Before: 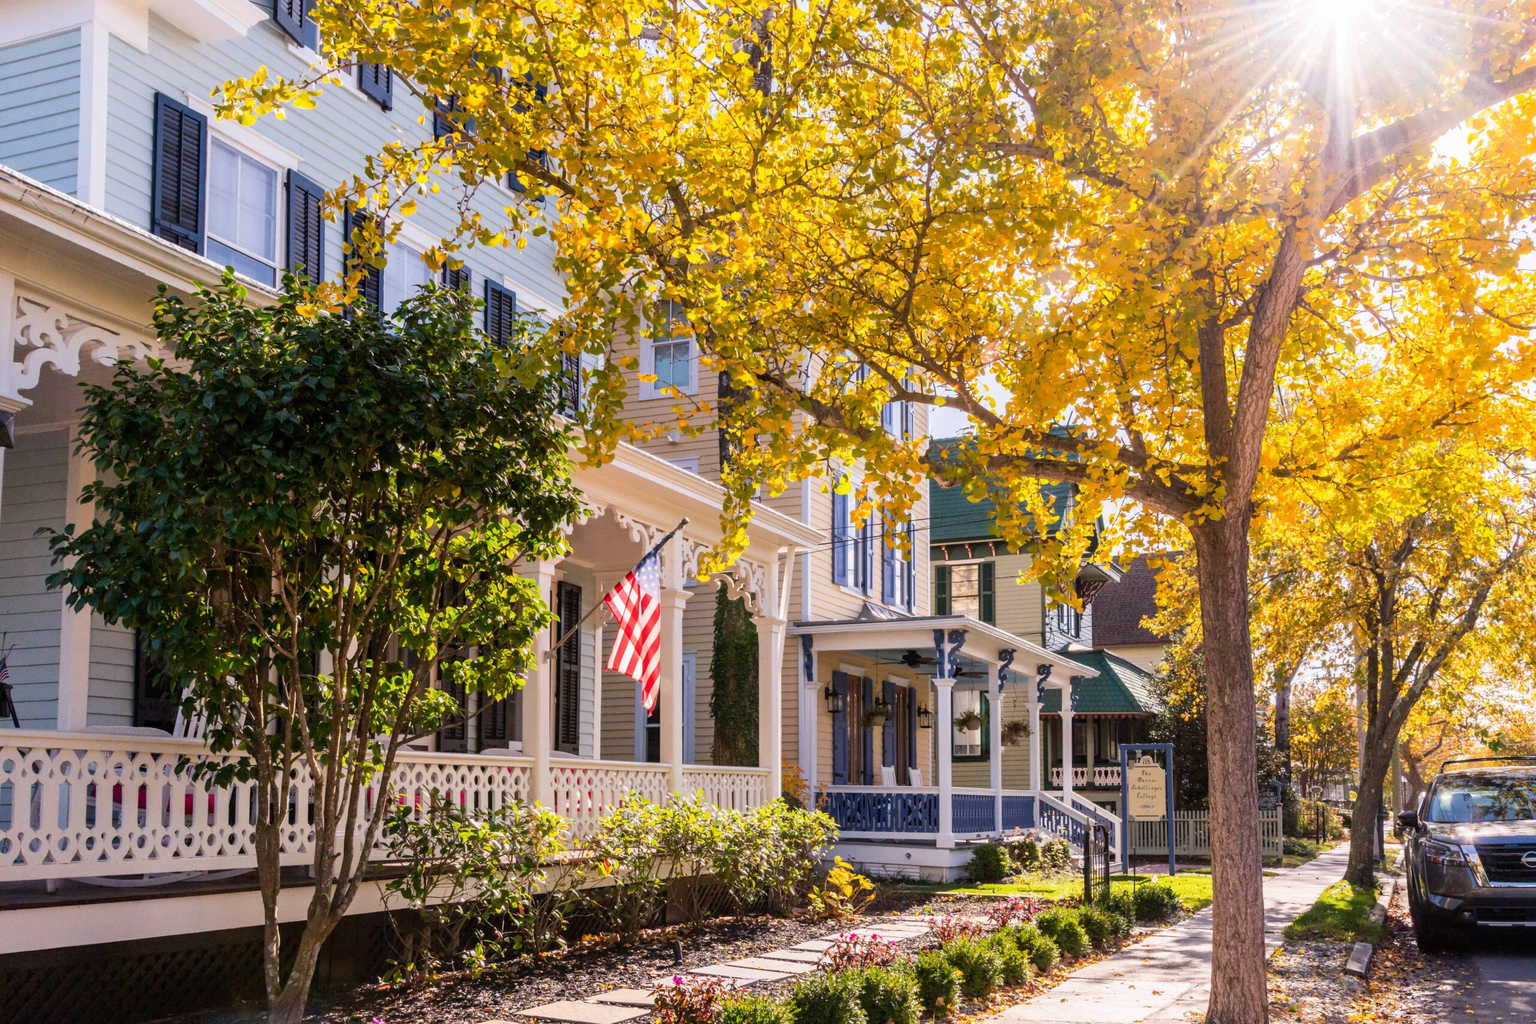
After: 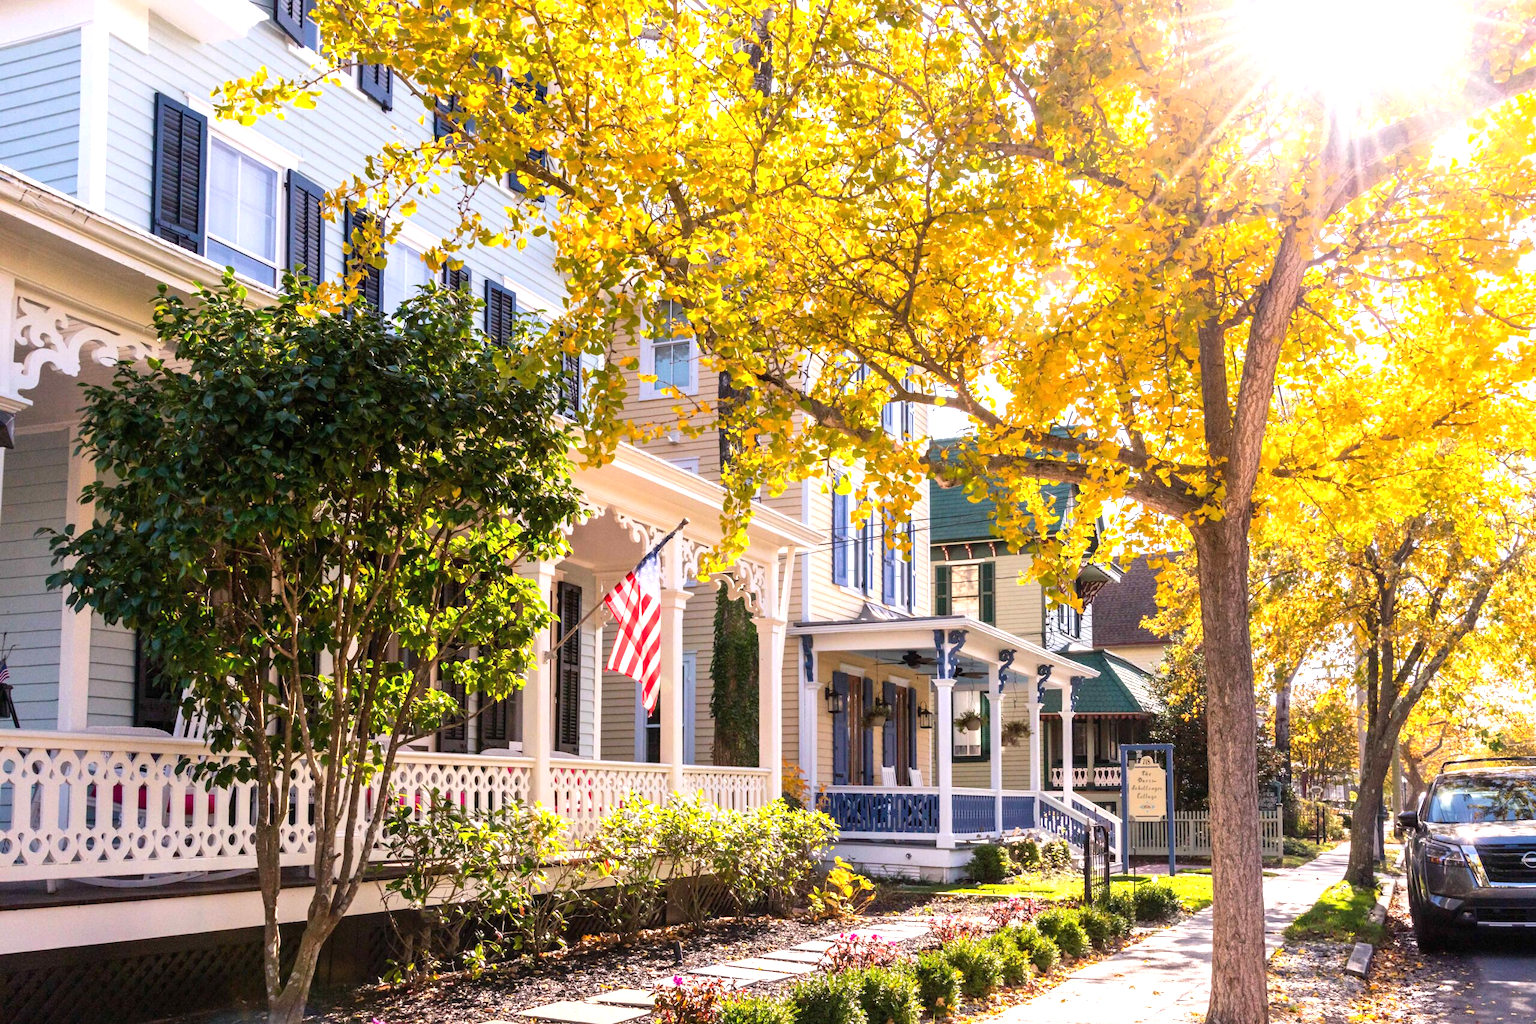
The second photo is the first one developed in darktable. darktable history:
exposure: exposure 0.65 EV, compensate exposure bias true, compensate highlight preservation false
